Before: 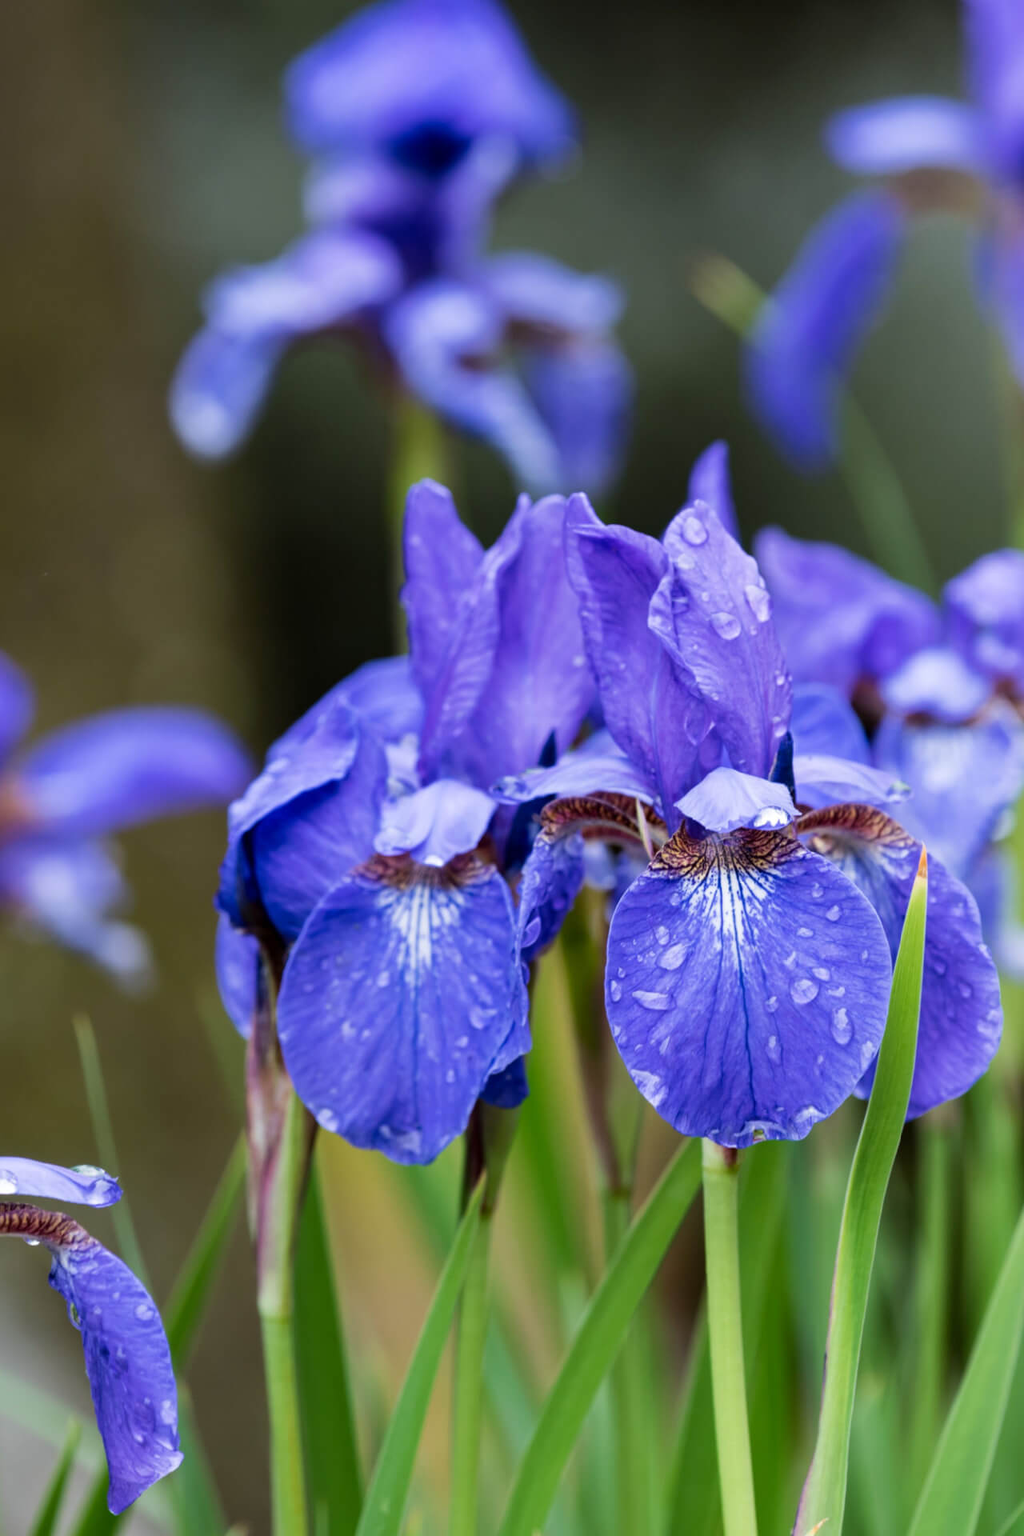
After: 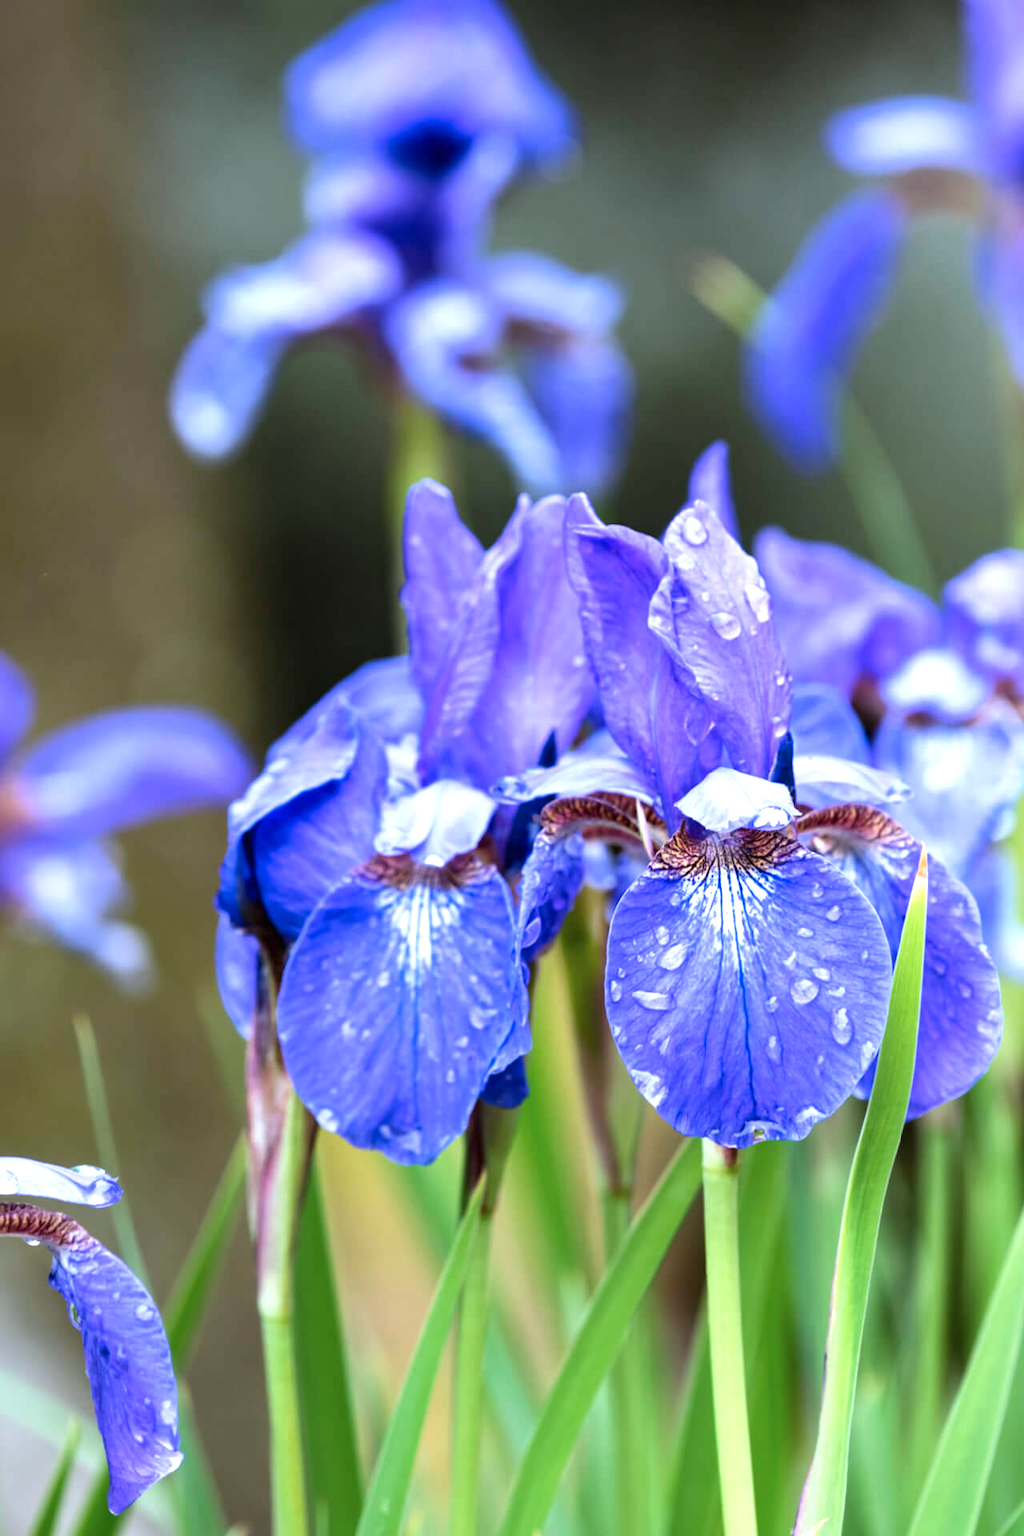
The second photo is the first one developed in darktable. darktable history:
exposure: black level correction 0, exposure 0.9 EV, compensate highlight preservation false
color correction: highlights a* -0.772, highlights b* -8.92
